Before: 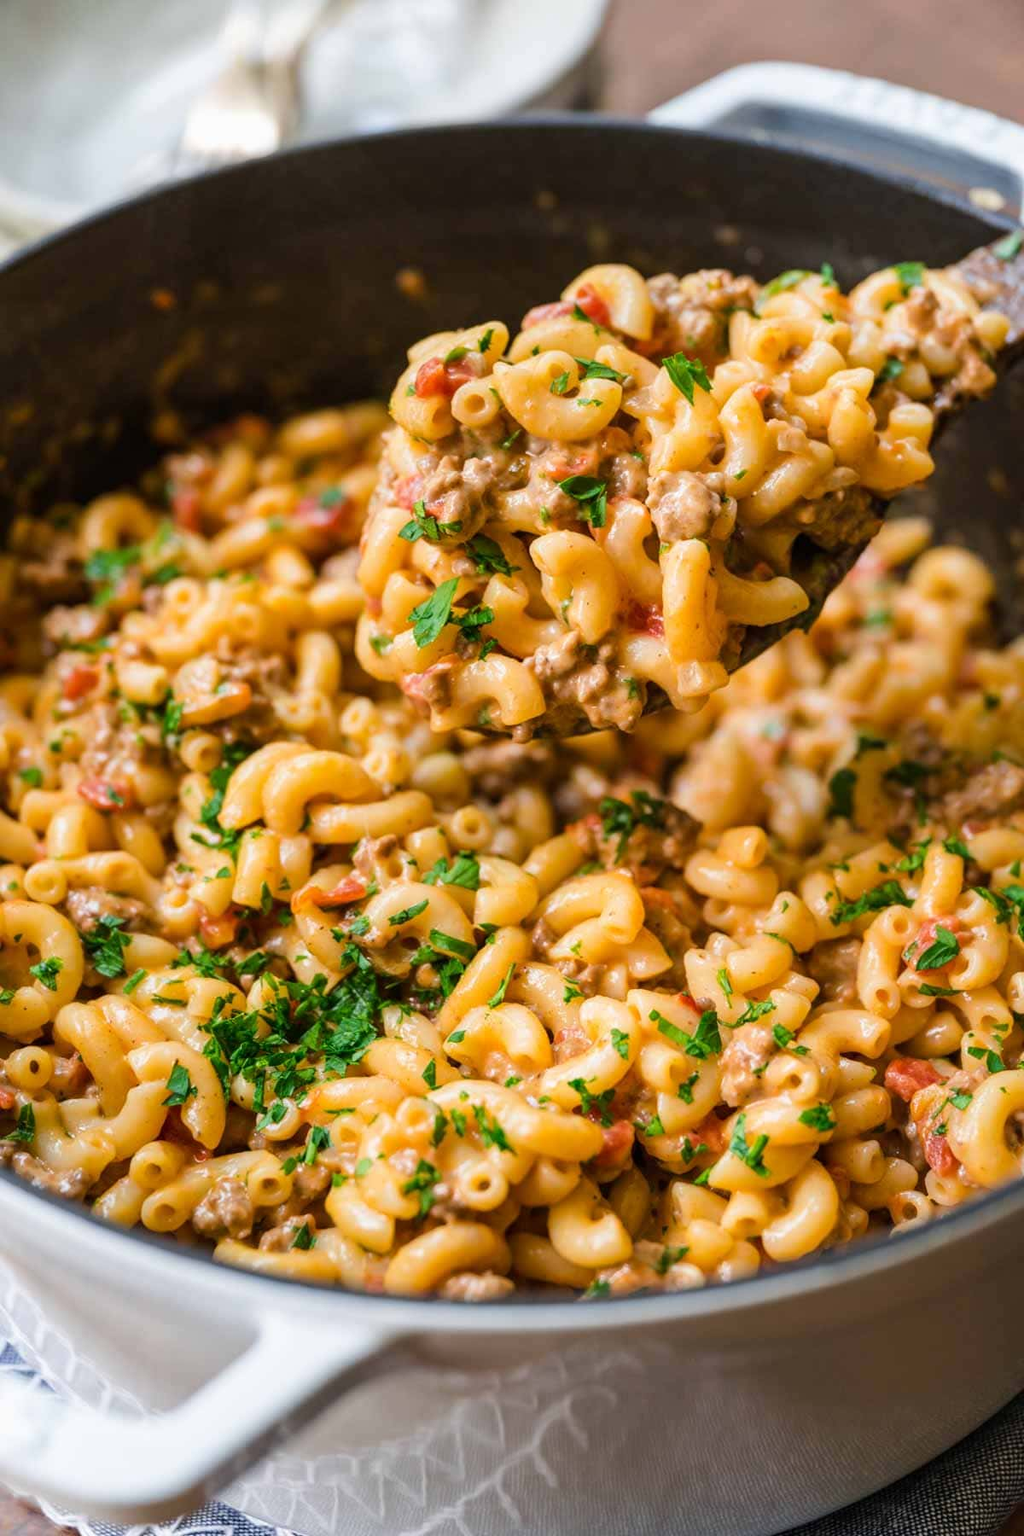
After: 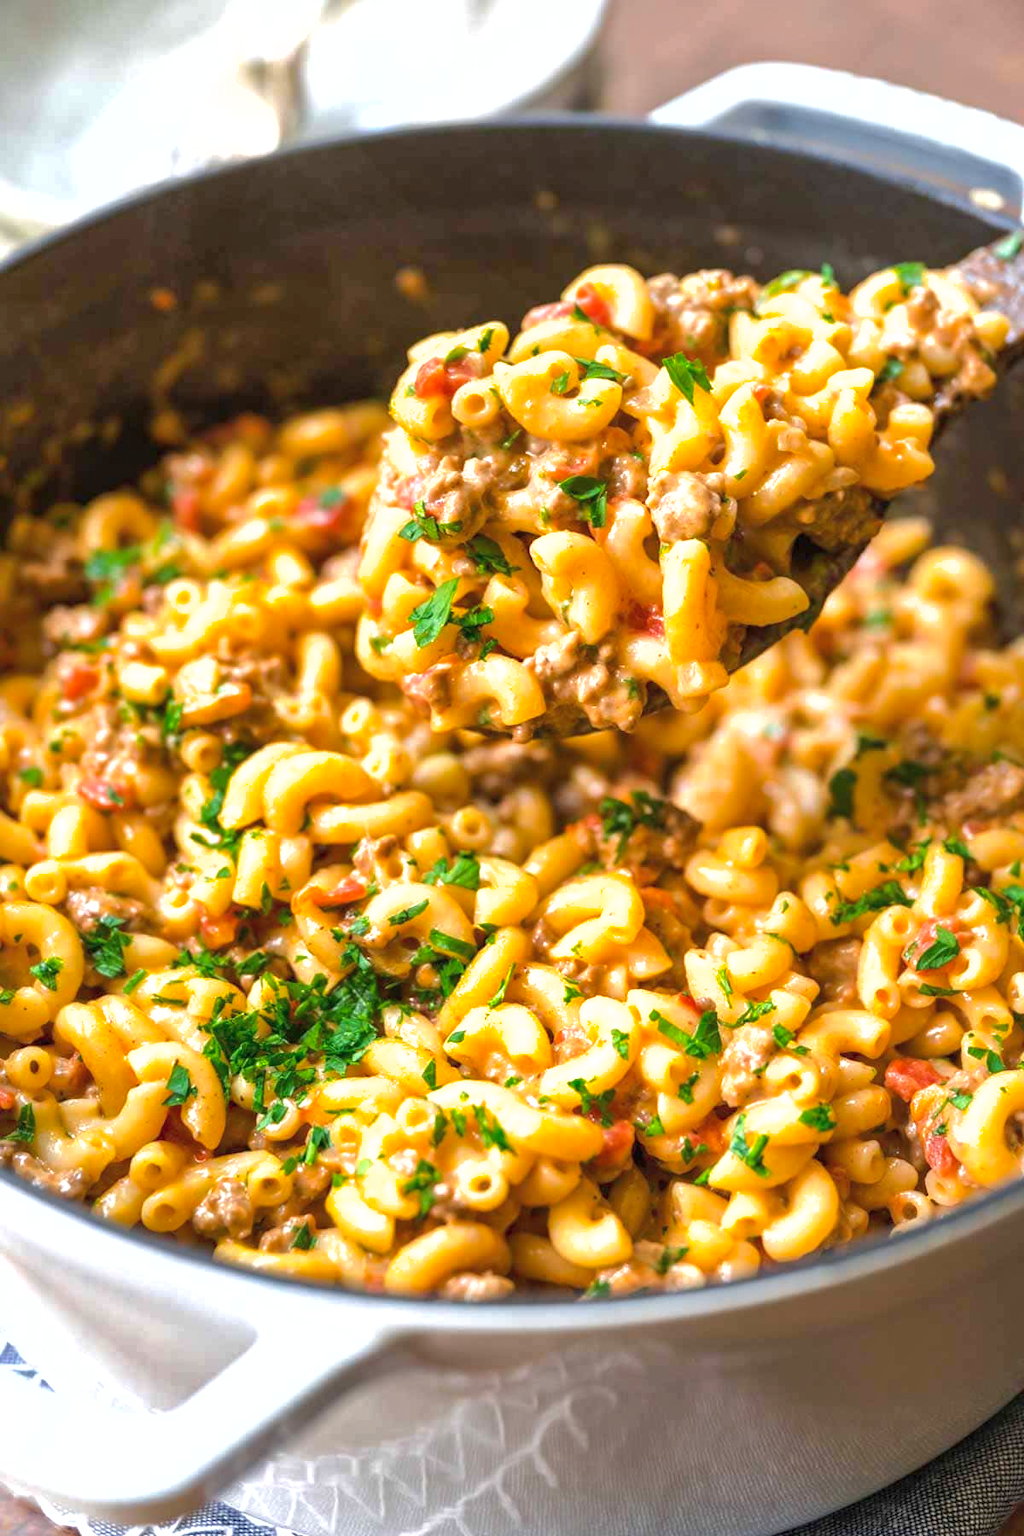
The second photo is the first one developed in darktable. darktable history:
exposure: black level correction 0, exposure 0.702 EV, compensate exposure bias true, compensate highlight preservation false
shadows and highlights: on, module defaults
